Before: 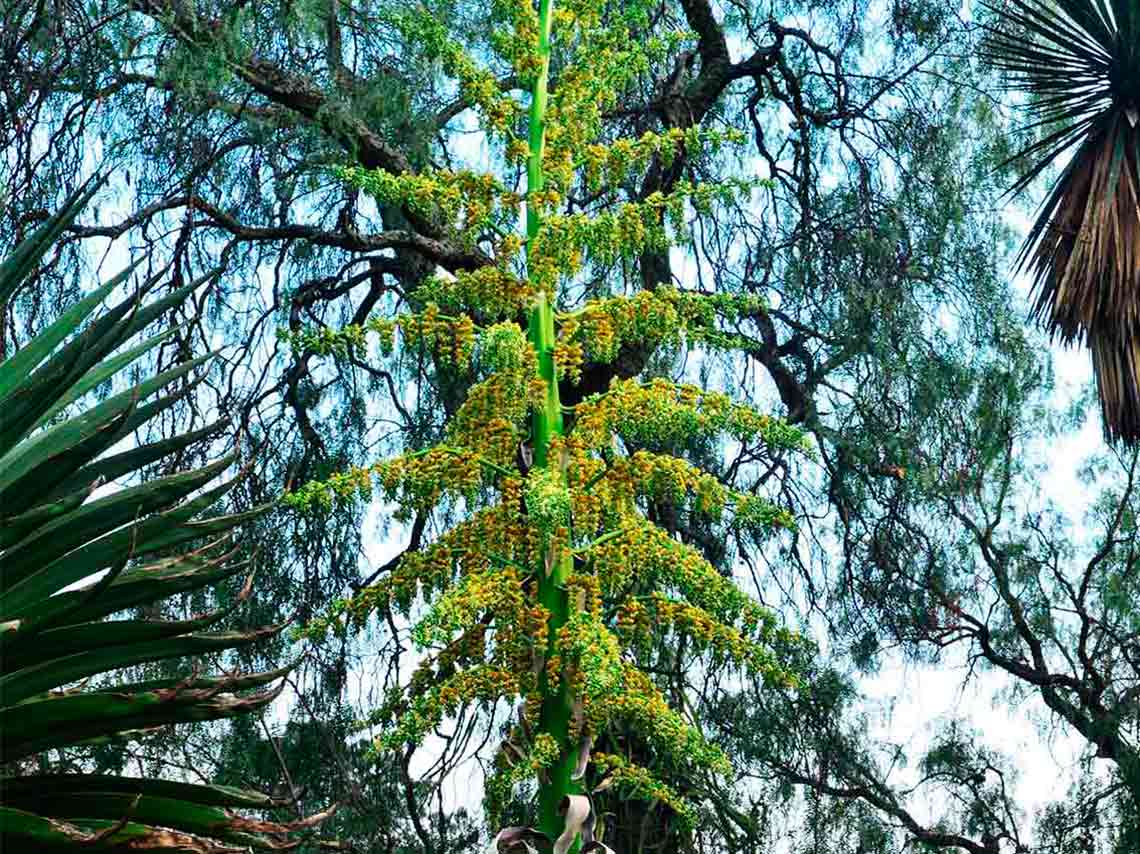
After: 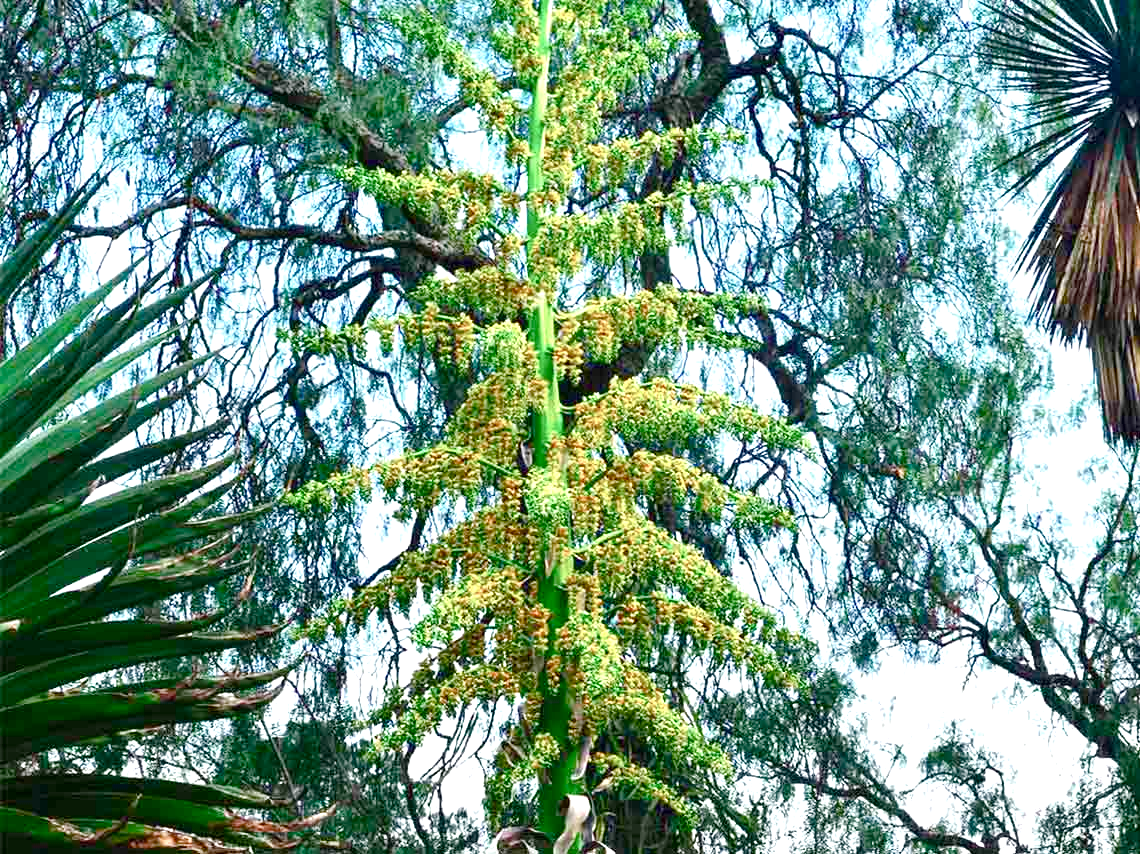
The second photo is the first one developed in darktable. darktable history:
exposure: black level correction 0, exposure 1 EV, compensate exposure bias true, compensate highlight preservation false
color balance rgb: shadows lift › chroma 1%, shadows lift › hue 113°, highlights gain › chroma 0.2%, highlights gain › hue 333°, perceptual saturation grading › global saturation 20%, perceptual saturation grading › highlights -50%, perceptual saturation grading › shadows 25%, contrast -10%
